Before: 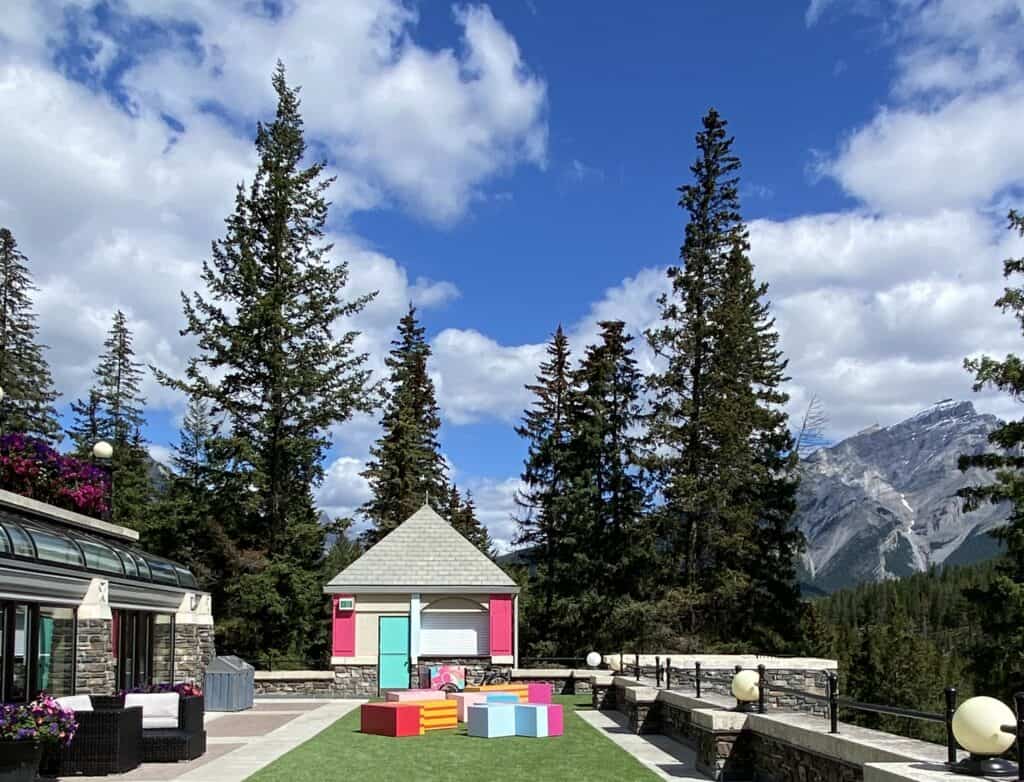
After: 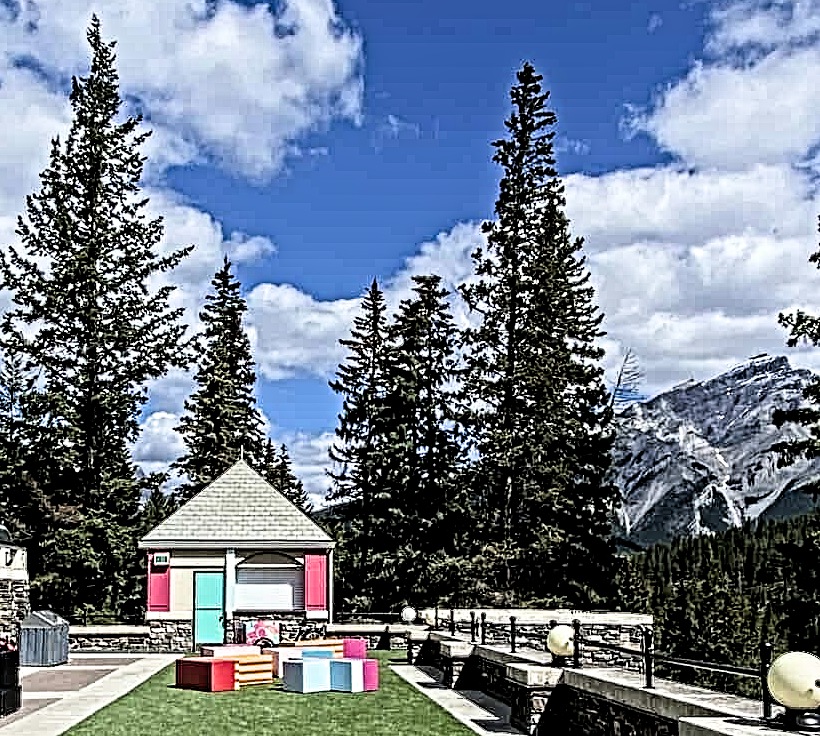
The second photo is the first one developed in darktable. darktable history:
crop and rotate: left 18.106%, top 5.879%, right 1.754%
filmic rgb: middle gray luminance 8.89%, black relative exposure -6.3 EV, white relative exposure 2.73 EV, target black luminance 0%, hardness 4.73, latitude 73.47%, contrast 1.334, shadows ↔ highlights balance 9.61%
contrast equalizer: octaves 7, y [[0.406, 0.494, 0.589, 0.753, 0.877, 0.999], [0.5 ×6], [0.5 ×6], [0 ×6], [0 ×6]]
exposure: compensate highlight preservation false
